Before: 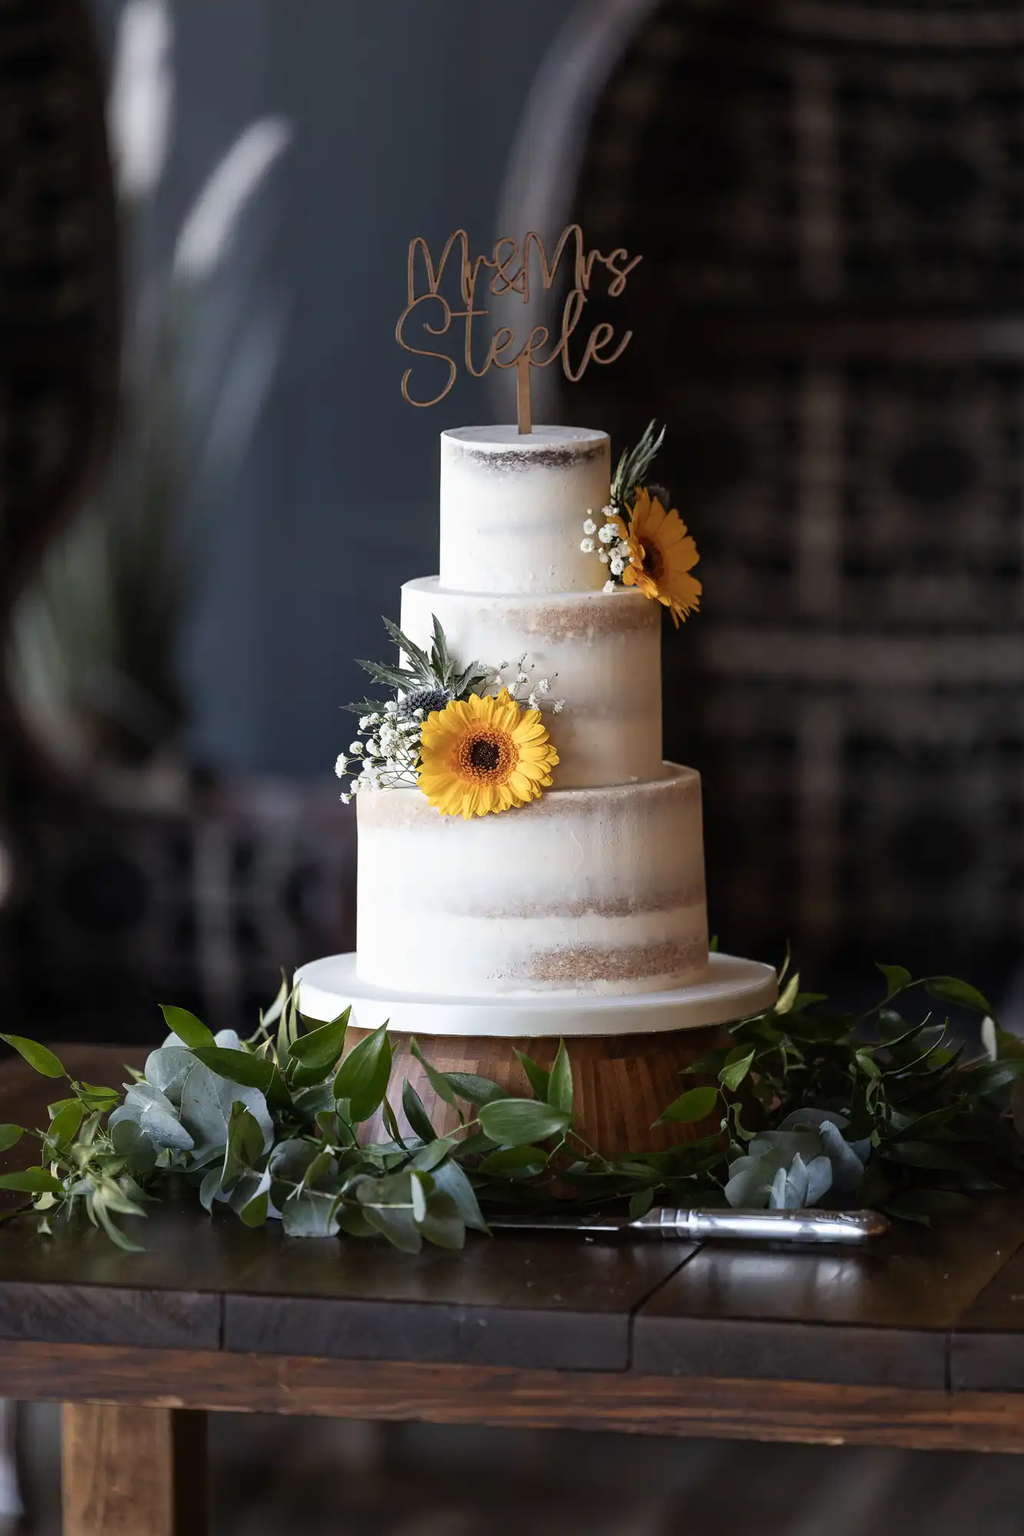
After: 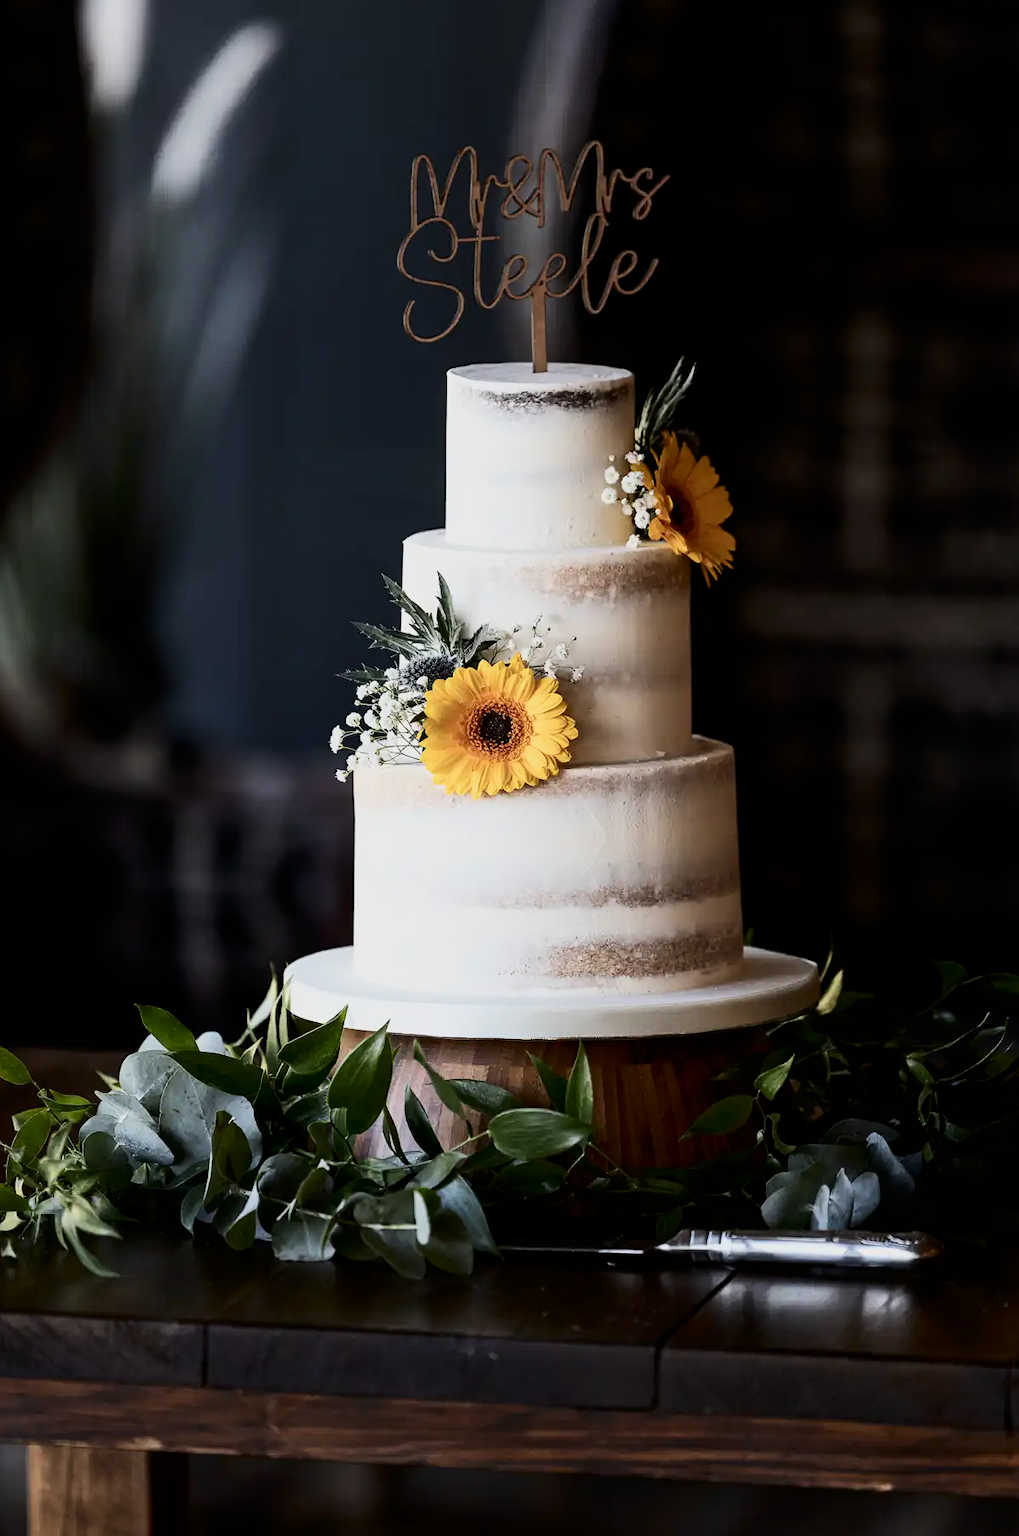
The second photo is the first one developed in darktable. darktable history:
crop: left 3.647%, top 6.399%, right 6.339%, bottom 3.211%
tone equalizer: edges refinement/feathering 500, mask exposure compensation -1.57 EV, preserve details no
filmic rgb: black relative exposure -7.65 EV, white relative exposure 4.56 EV, threshold 3.01 EV, hardness 3.61, color science v6 (2022), enable highlight reconstruction true
contrast brightness saturation: contrast 0.297
